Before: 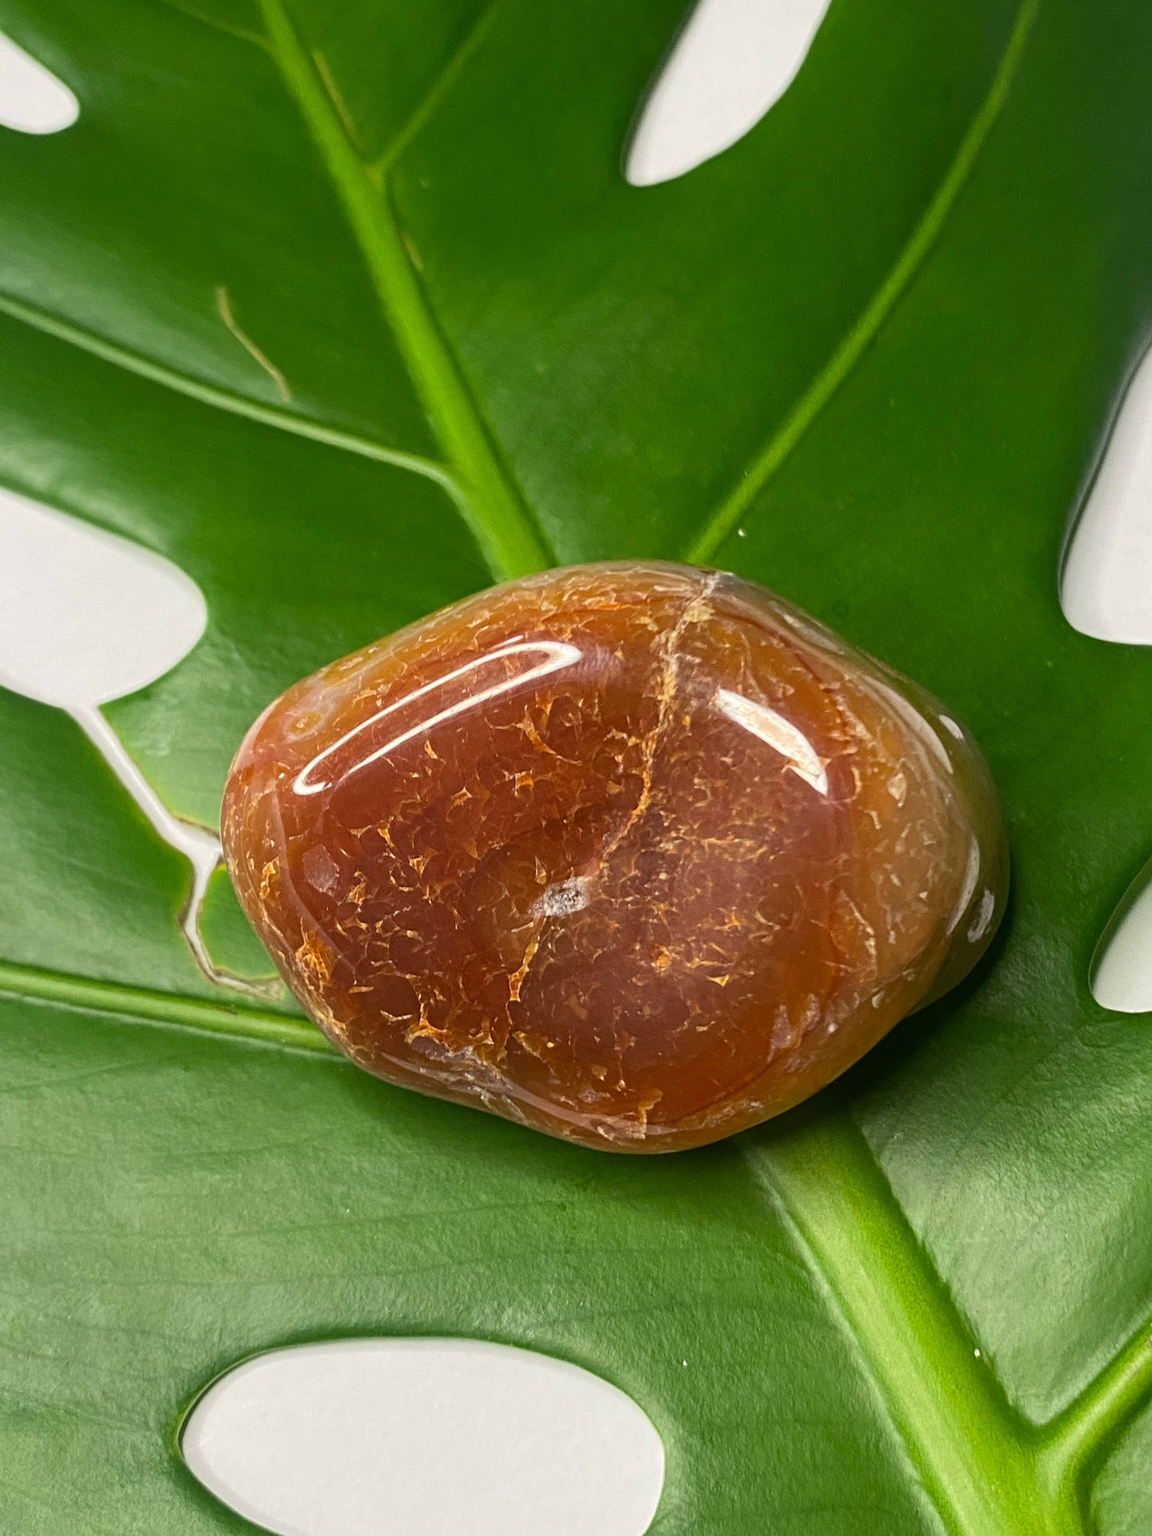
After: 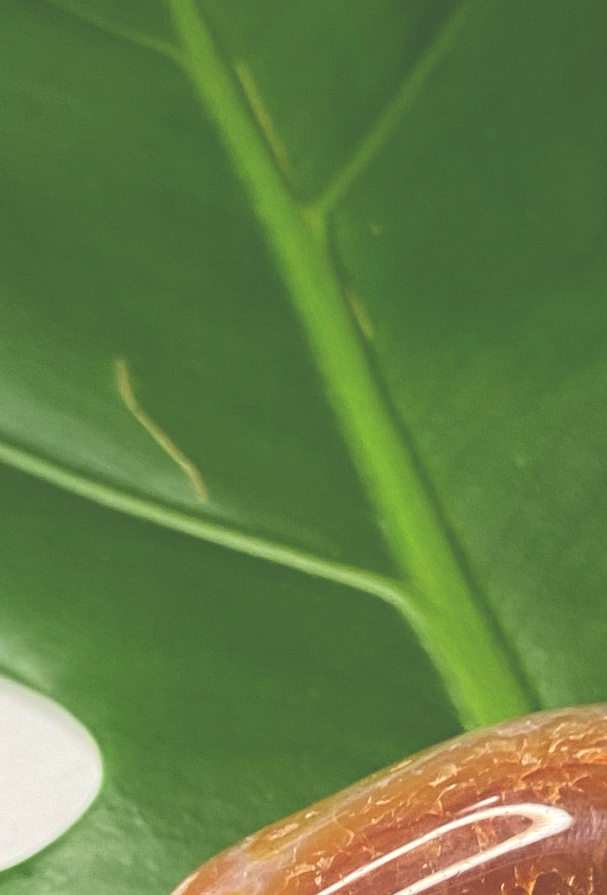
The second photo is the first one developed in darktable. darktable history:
crop and rotate: left 10.926%, top 0.101%, right 47.045%, bottom 53.428%
exposure: black level correction -0.04, exposure 0.063 EV, compensate highlight preservation false
